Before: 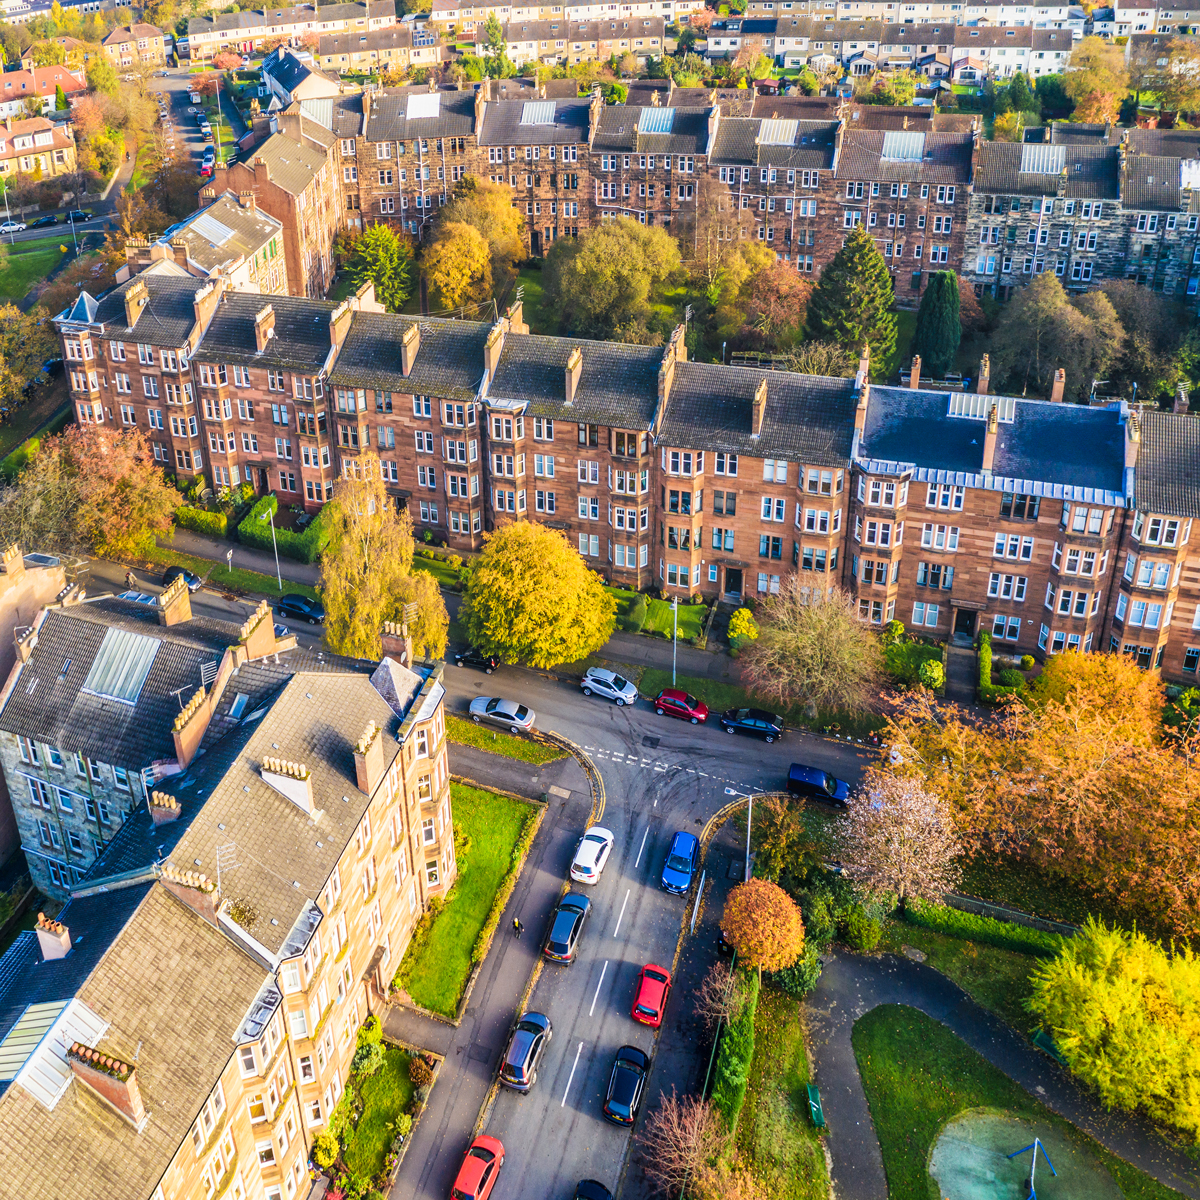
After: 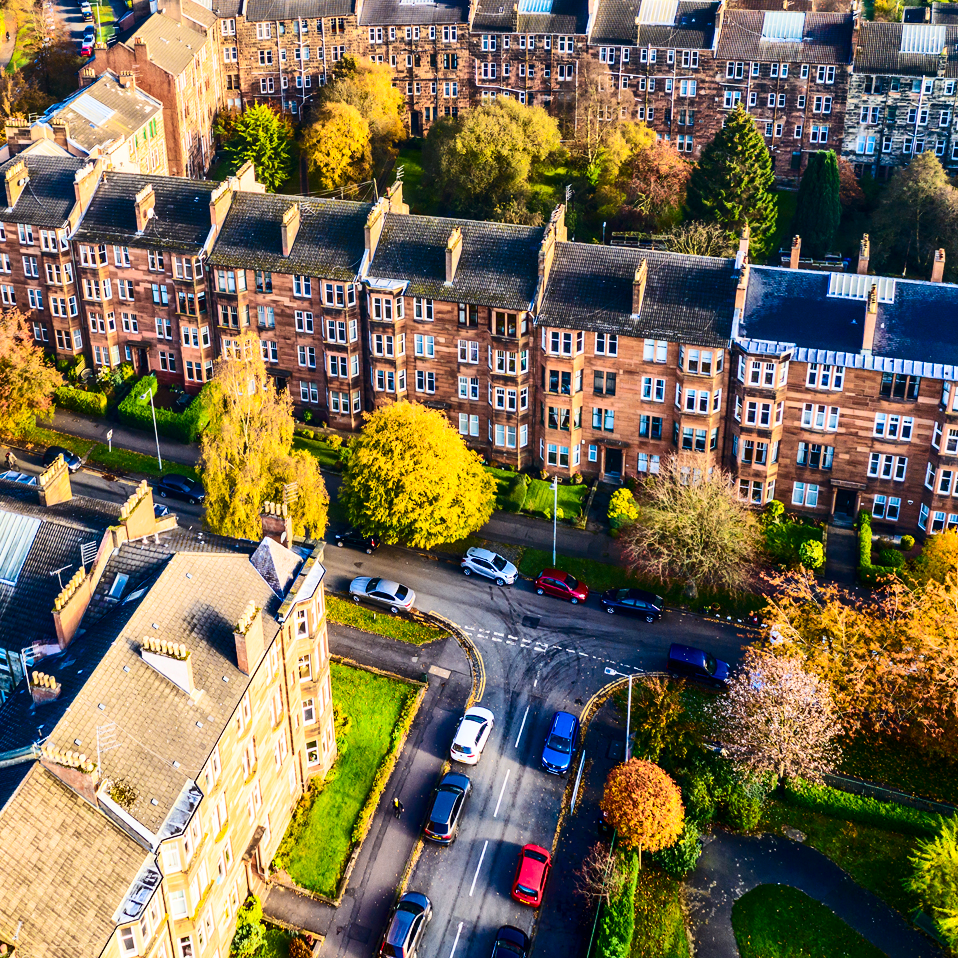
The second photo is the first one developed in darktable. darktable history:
contrast brightness saturation: contrast 0.32, brightness -0.08, saturation 0.17
crop and rotate: left 10.071%, top 10.071%, right 10.02%, bottom 10.02%
